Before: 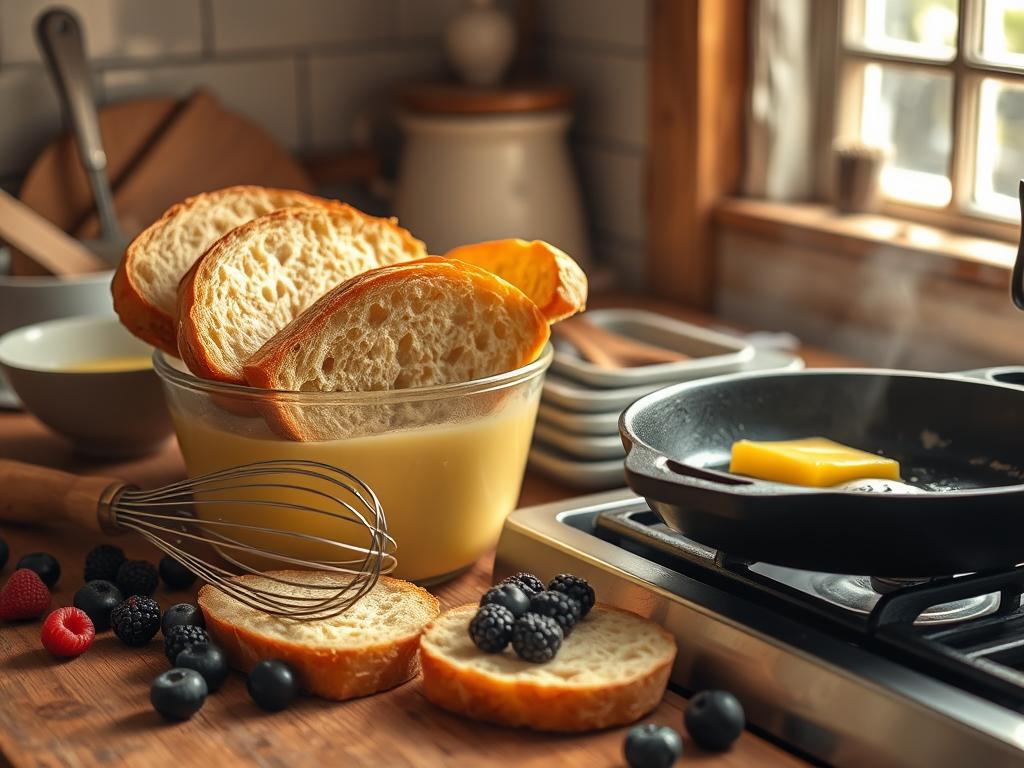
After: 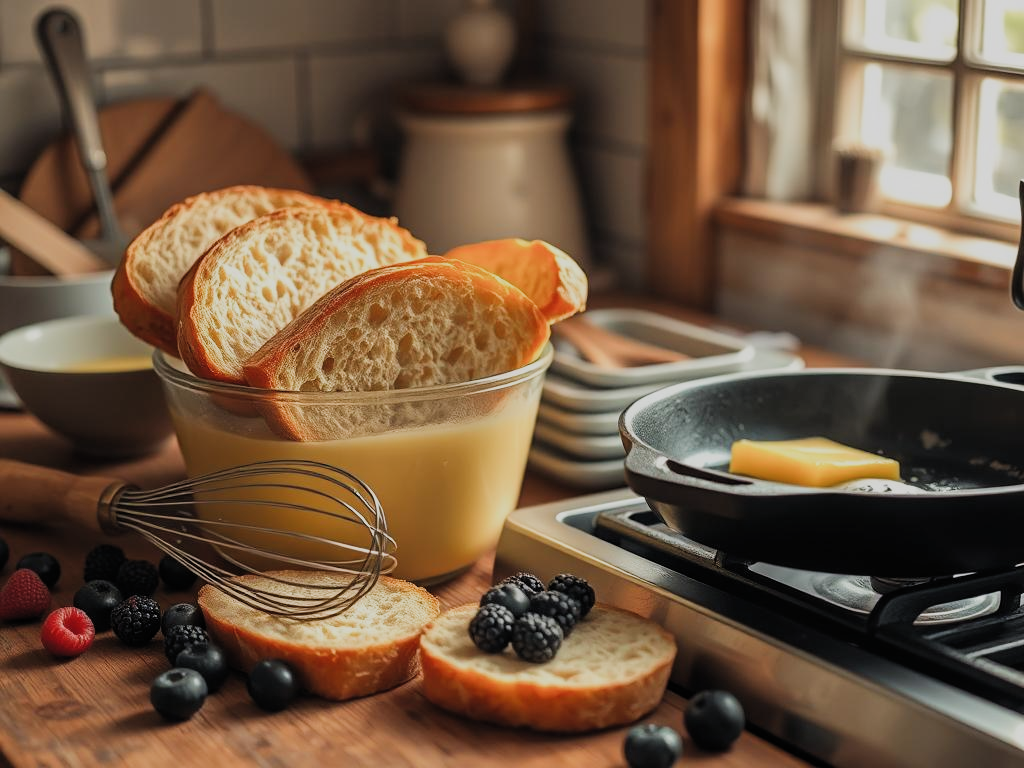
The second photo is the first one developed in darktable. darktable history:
tone equalizer: edges refinement/feathering 500, mask exposure compensation -1.57 EV, preserve details no
filmic rgb: black relative exposure -8.03 EV, white relative exposure 3.79 EV, hardness 4.35, preserve chrominance RGB euclidean norm, color science v5 (2021), contrast in shadows safe, contrast in highlights safe
